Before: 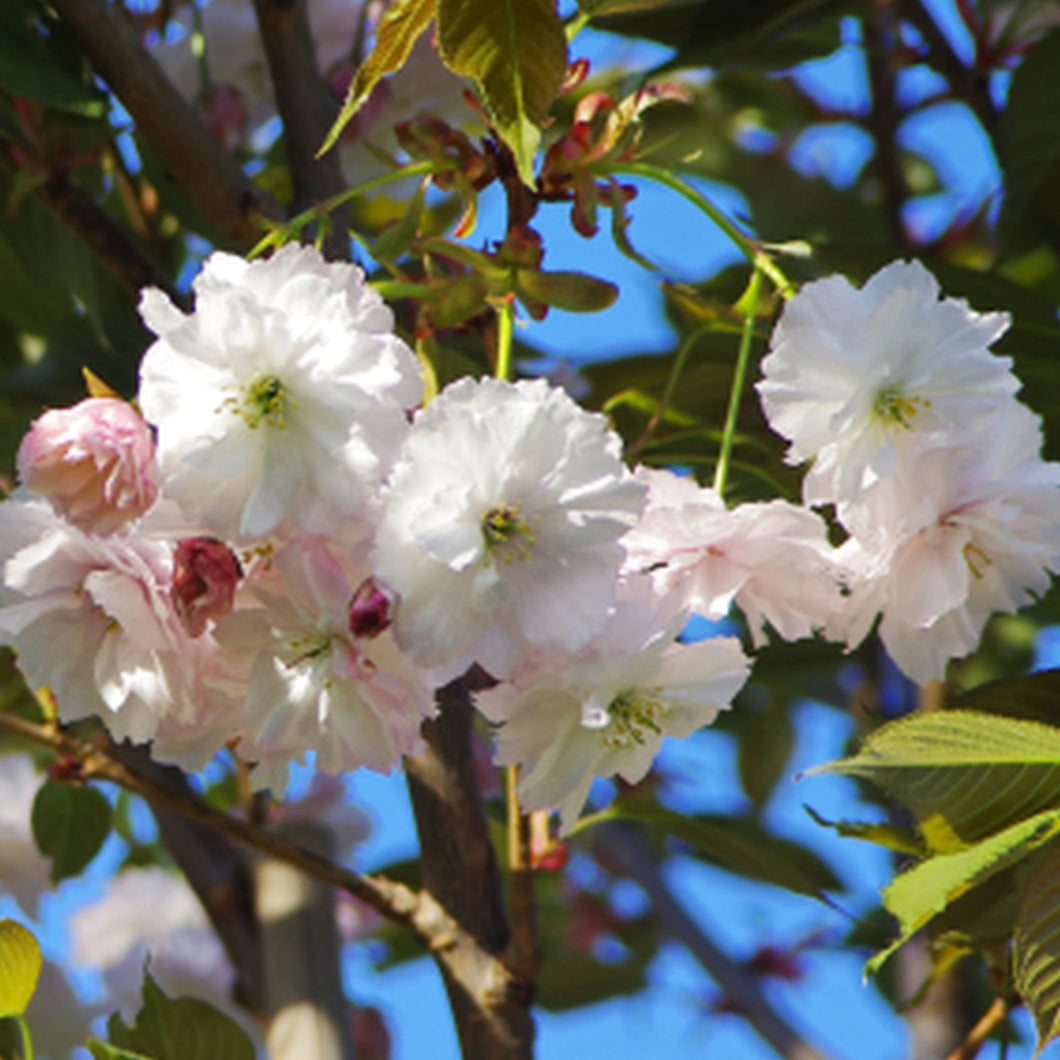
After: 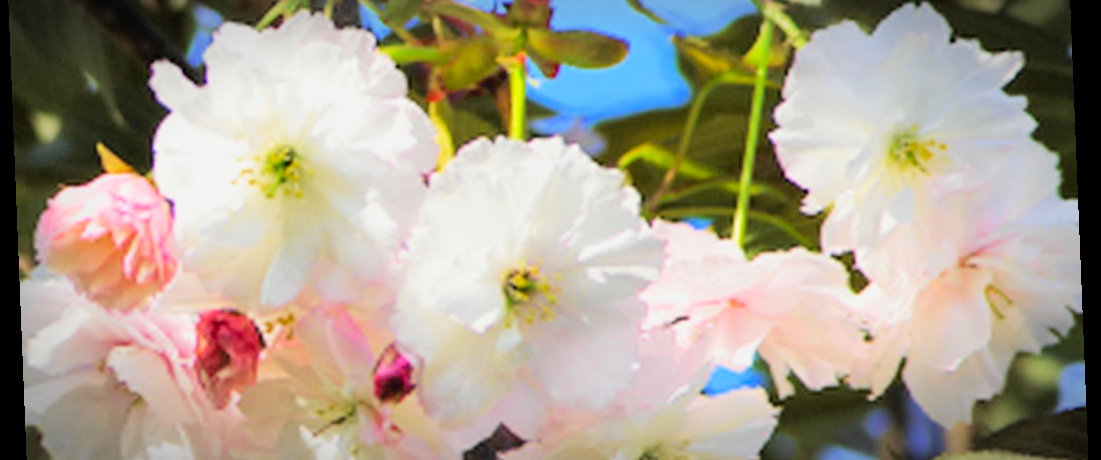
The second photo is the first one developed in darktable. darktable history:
rotate and perspective: rotation -2.29°, automatic cropping off
exposure: exposure 0.921 EV, compensate highlight preservation false
contrast brightness saturation: brightness 0.09, saturation 0.19
crop and rotate: top 23.84%, bottom 34.294%
filmic rgb: black relative exposure -7.65 EV, white relative exposure 4.56 EV, hardness 3.61, color science v6 (2022)
tone curve: curves: ch0 [(0, 0) (0.037, 0.025) (0.131, 0.093) (0.275, 0.256) (0.497, 0.51) (0.617, 0.643) (0.704, 0.732) (0.813, 0.832) (0.911, 0.925) (0.997, 0.995)]; ch1 [(0, 0) (0.301, 0.3) (0.444, 0.45) (0.493, 0.495) (0.507, 0.503) (0.534, 0.533) (0.582, 0.58) (0.658, 0.693) (0.746, 0.77) (1, 1)]; ch2 [(0, 0) (0.246, 0.233) (0.36, 0.352) (0.415, 0.418) (0.476, 0.492) (0.502, 0.504) (0.525, 0.518) (0.539, 0.544) (0.586, 0.602) (0.634, 0.651) (0.706, 0.727) (0.853, 0.852) (1, 0.951)], color space Lab, independent channels, preserve colors none
vignetting: automatic ratio true
velvia: strength 15%
